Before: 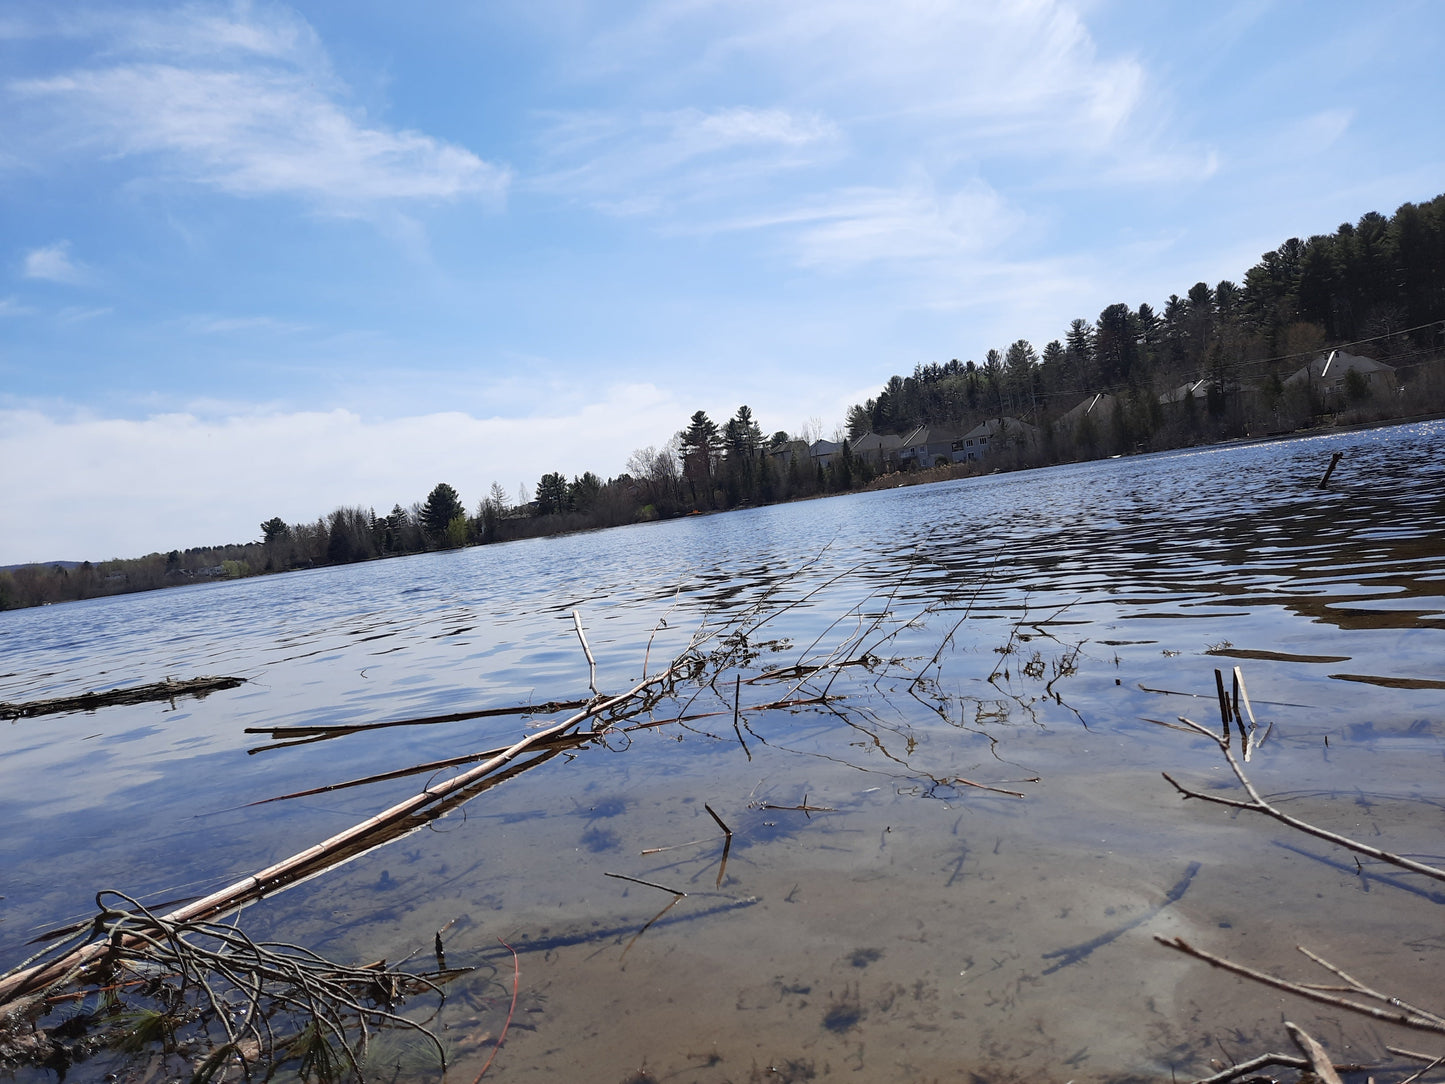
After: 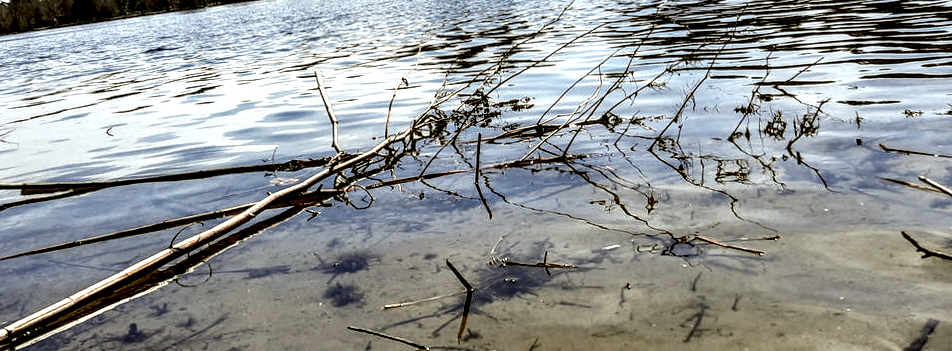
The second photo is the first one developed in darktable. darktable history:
rotate and perspective: lens shift (vertical) 0.048, lens shift (horizontal) -0.024, automatic cropping off
contrast brightness saturation: brightness 0.09, saturation 0.19
white balance: red 0.986, blue 1.01
color correction: highlights a* -1.43, highlights b* 10.12, shadows a* 0.395, shadows b* 19.35
crop: left 18.091%, top 51.13%, right 17.525%, bottom 16.85%
local contrast: highlights 115%, shadows 42%, detail 293%
